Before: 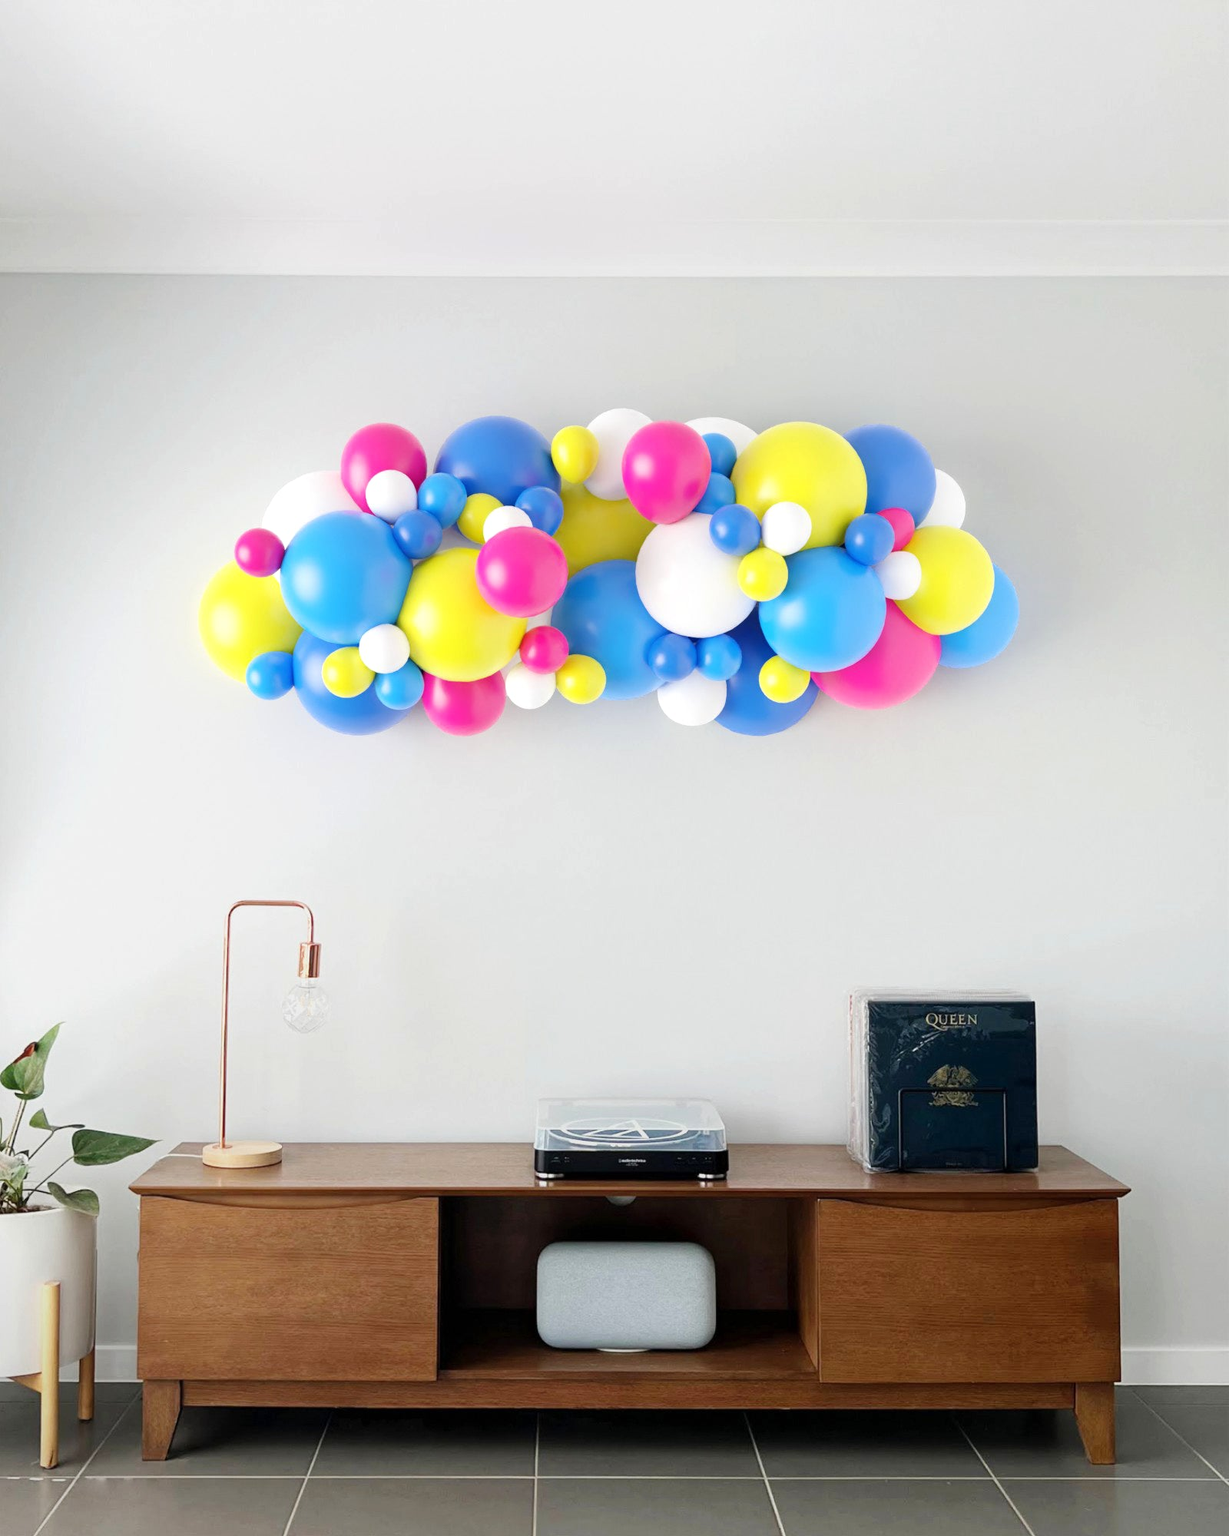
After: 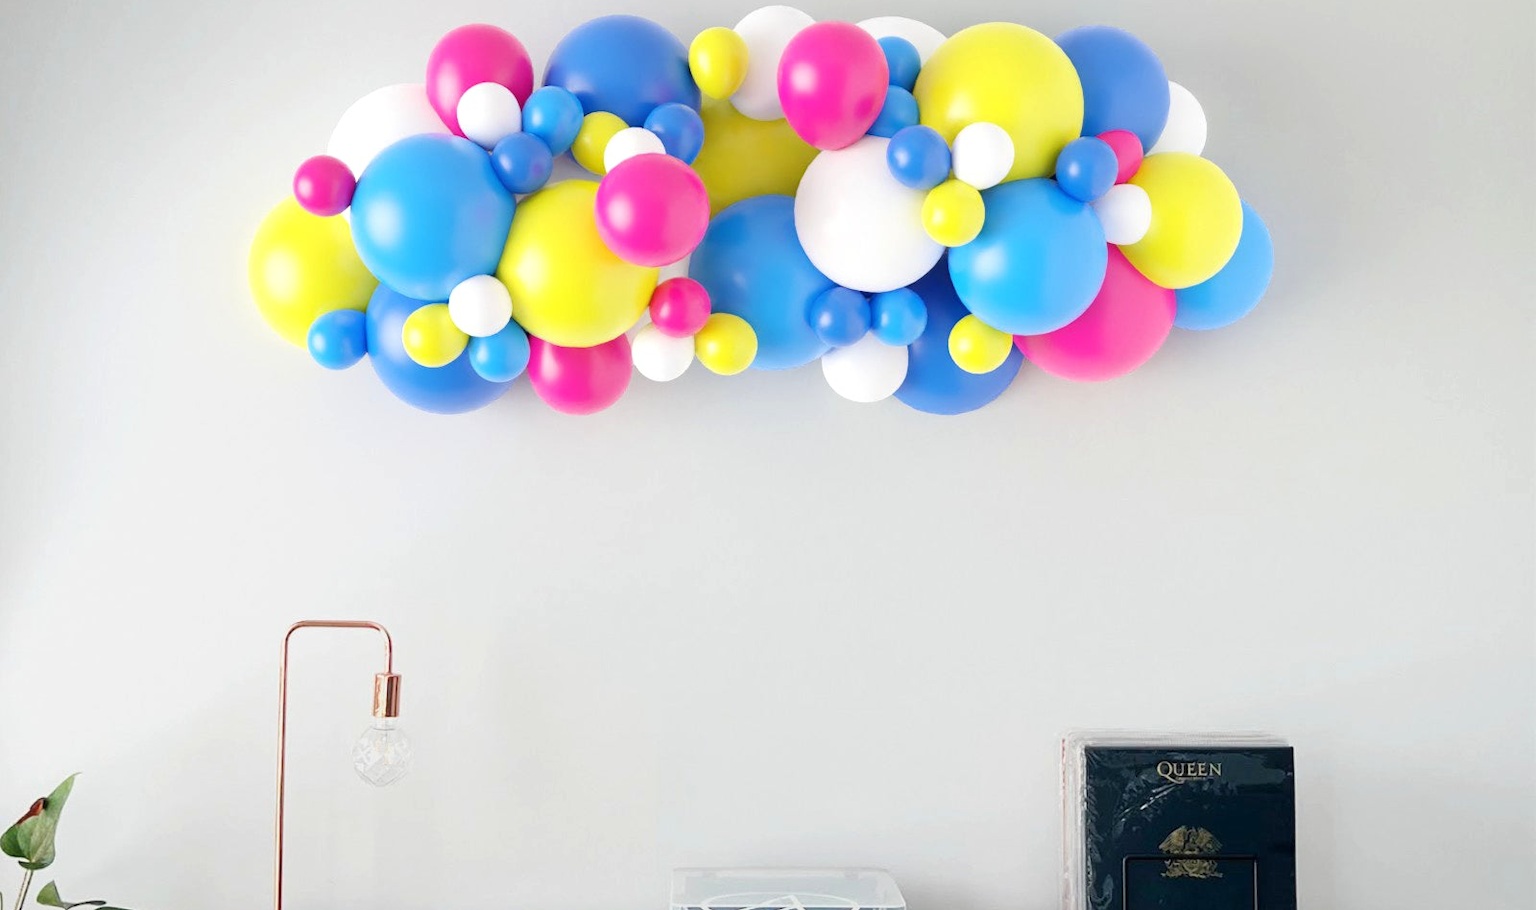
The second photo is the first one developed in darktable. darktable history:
crop and rotate: top 26.343%, bottom 26.232%
